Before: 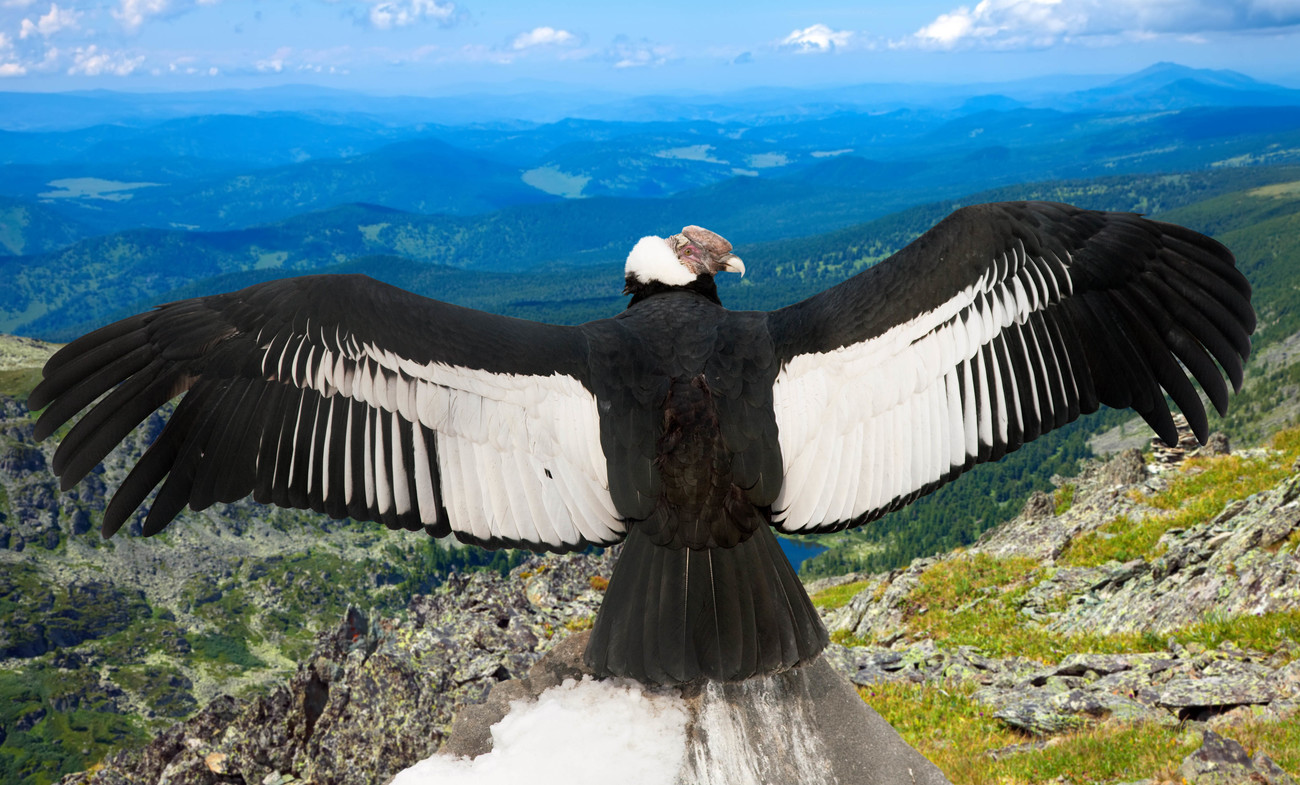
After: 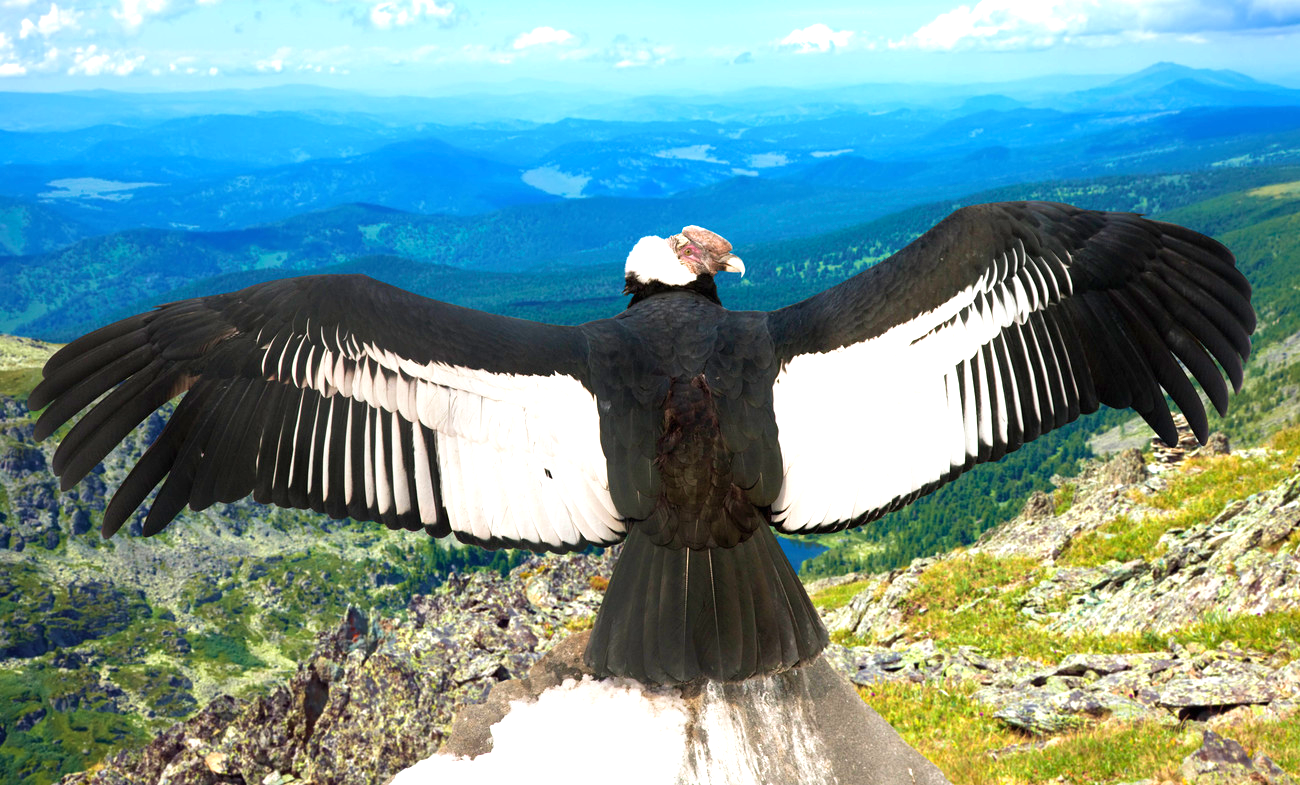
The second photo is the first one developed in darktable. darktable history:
exposure: black level correction 0, exposure 0.7 EV, compensate exposure bias true, compensate highlight preservation false
velvia: strength 45%
